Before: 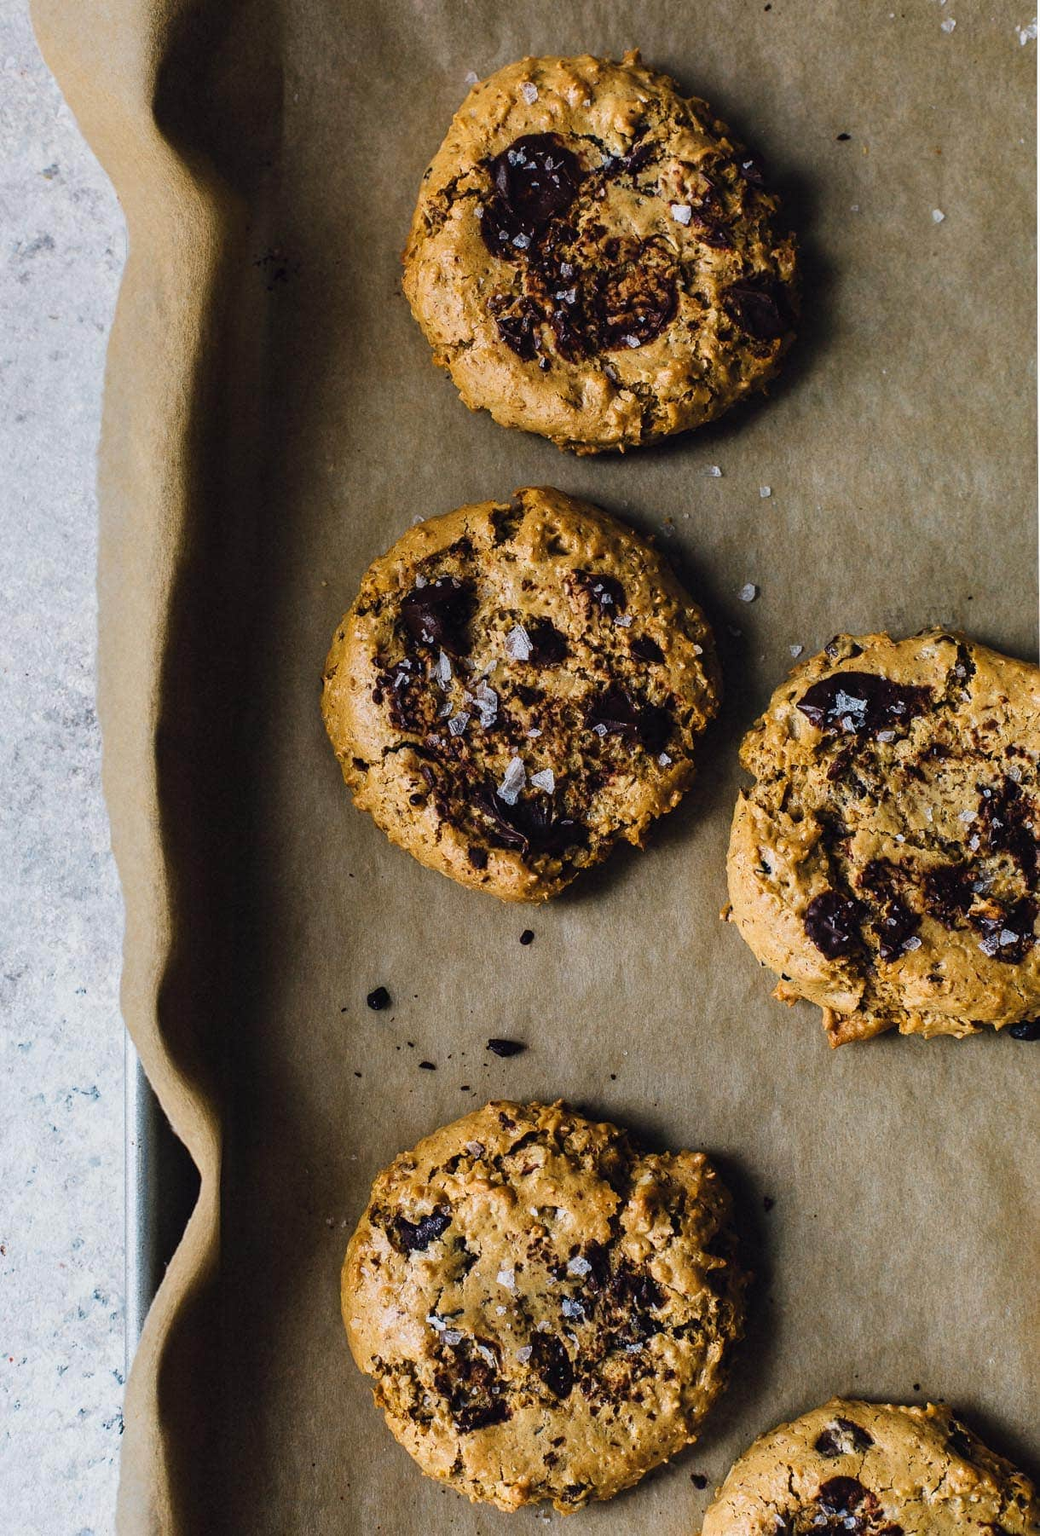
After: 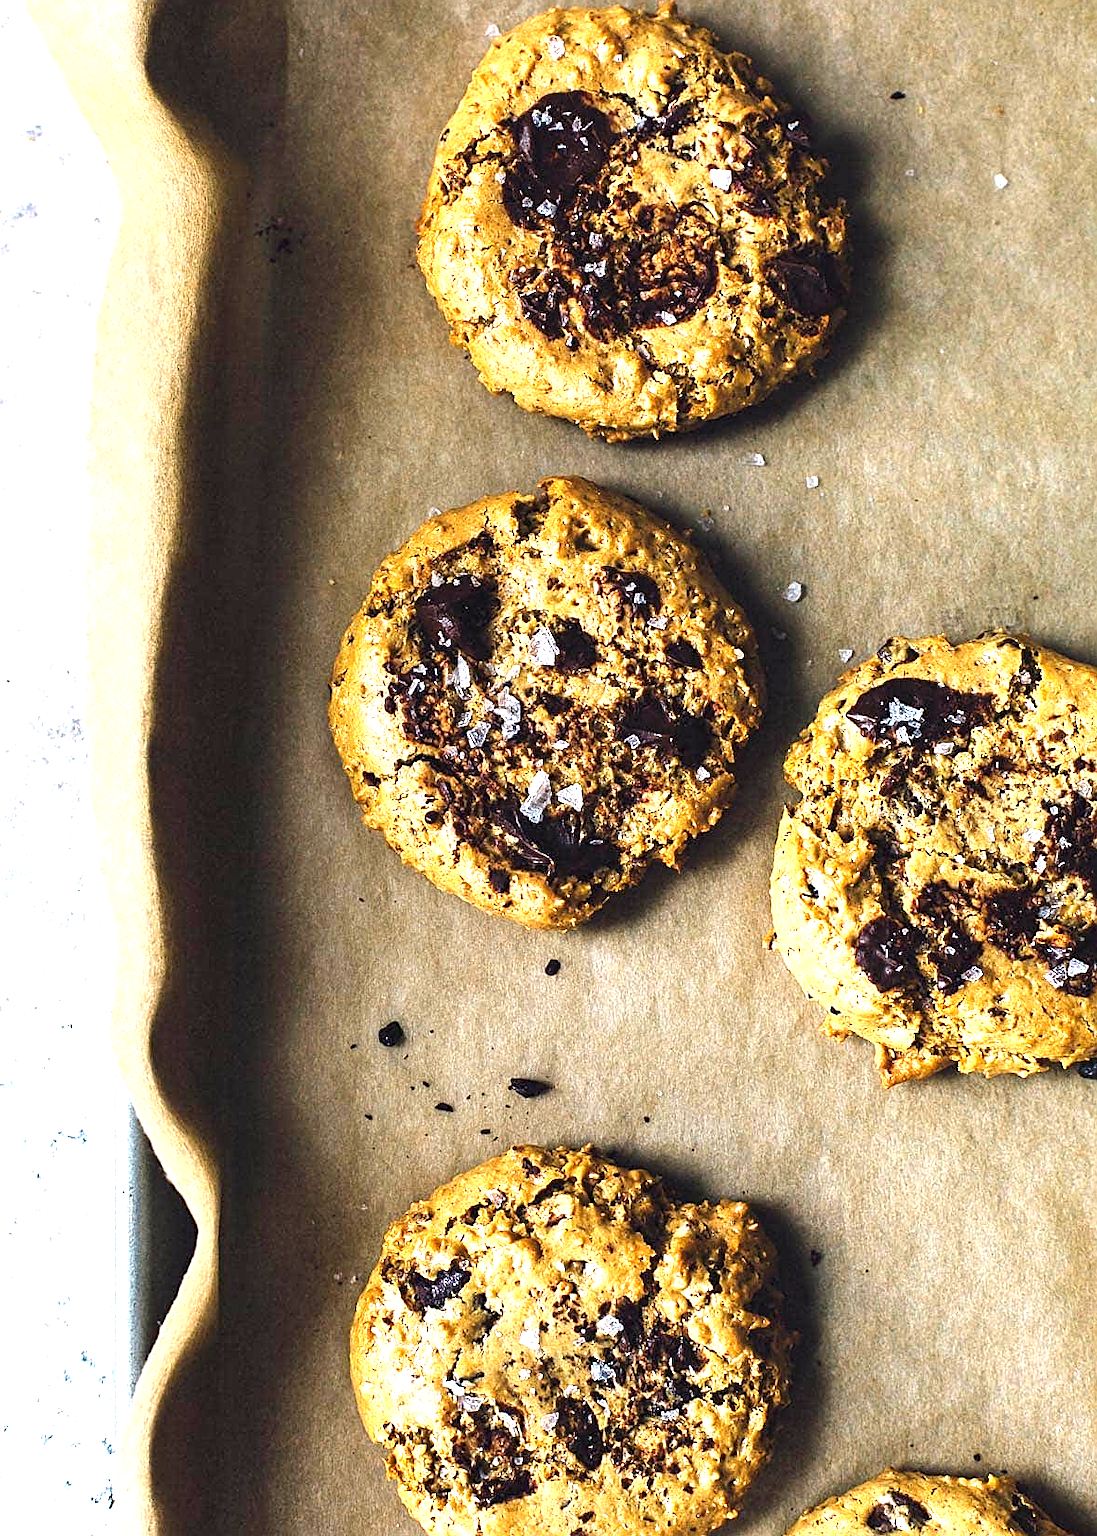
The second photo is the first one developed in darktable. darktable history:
crop: left 1.964%, top 3.251%, right 1.122%, bottom 4.933%
exposure: black level correction 0, exposure 1.388 EV, compensate exposure bias true, compensate highlight preservation false
sharpen: on, module defaults
